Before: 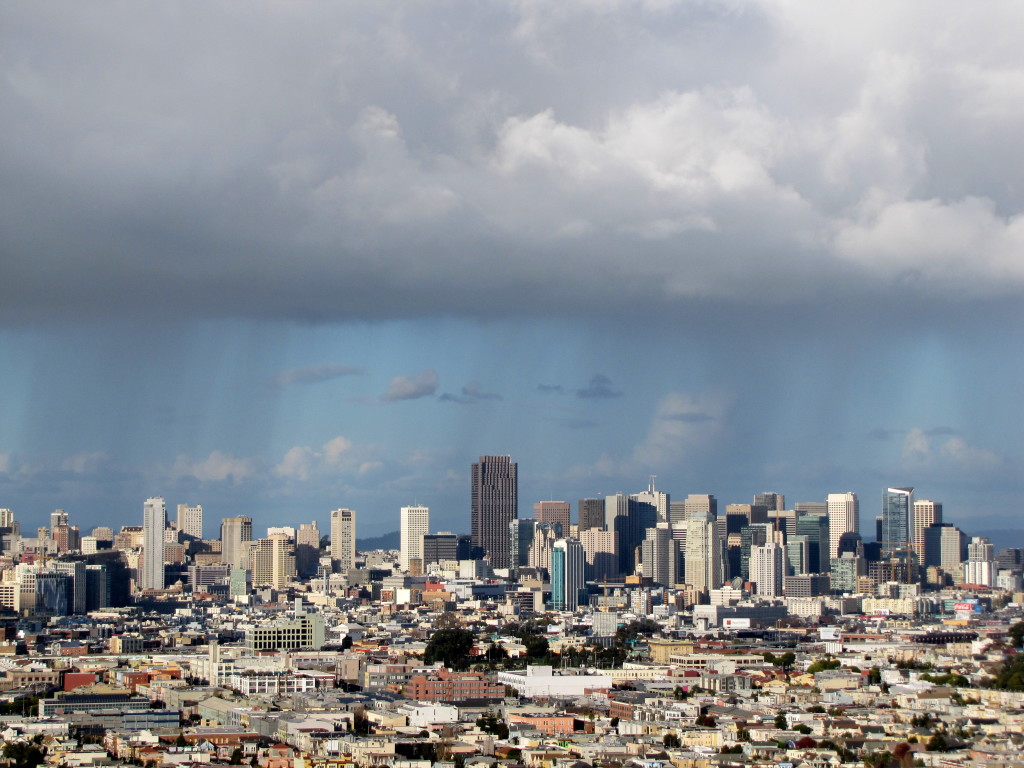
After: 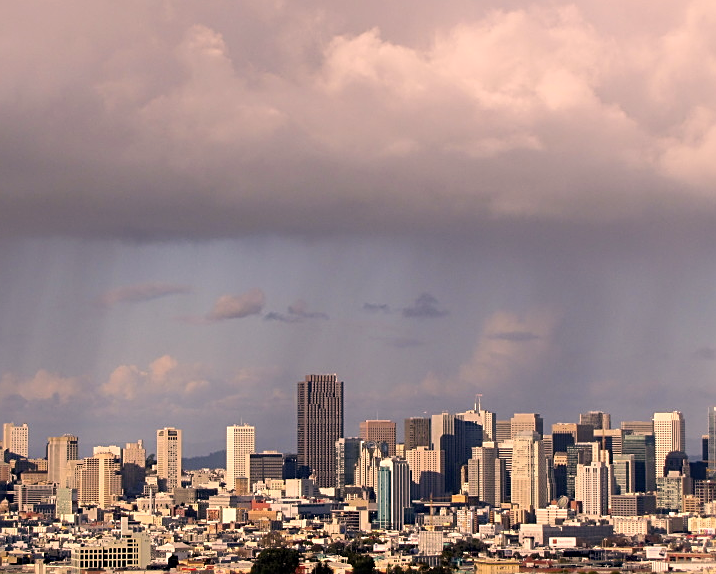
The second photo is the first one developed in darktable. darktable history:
crop and rotate: left 17.046%, top 10.659%, right 12.989%, bottom 14.553%
color correction: highlights a* 17.88, highlights b* 18.79
sharpen: on, module defaults
white balance: emerald 1
